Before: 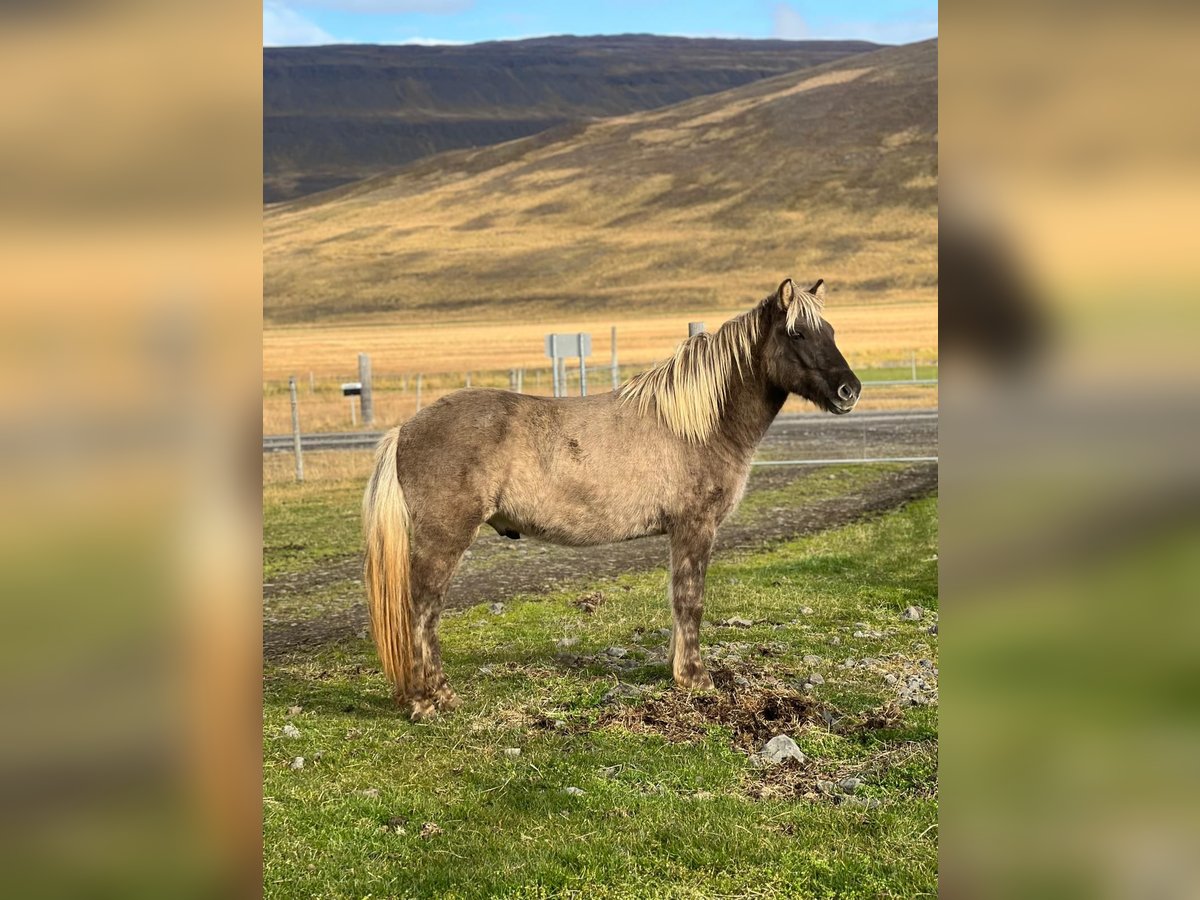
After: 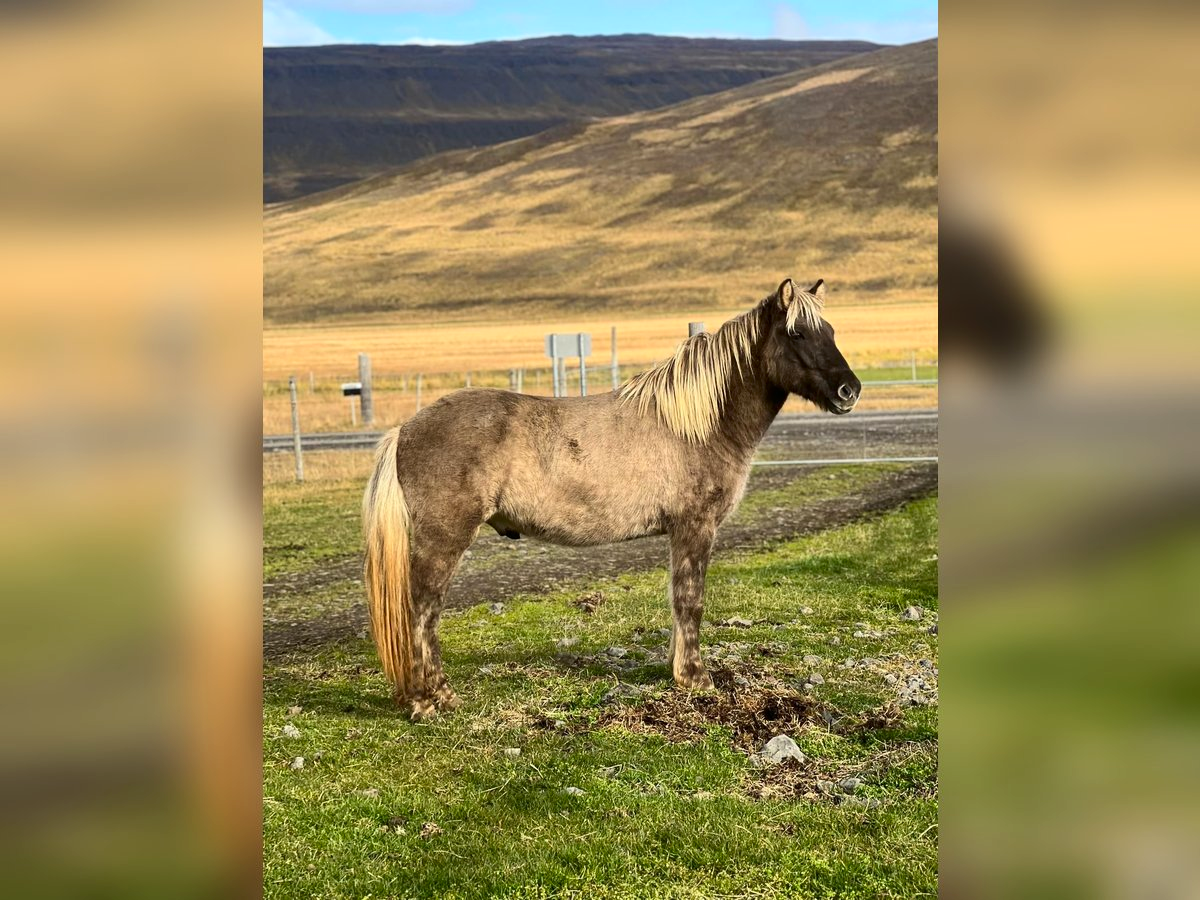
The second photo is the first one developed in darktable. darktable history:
contrast brightness saturation: contrast 0.149, brightness -0.011, saturation 0.1
